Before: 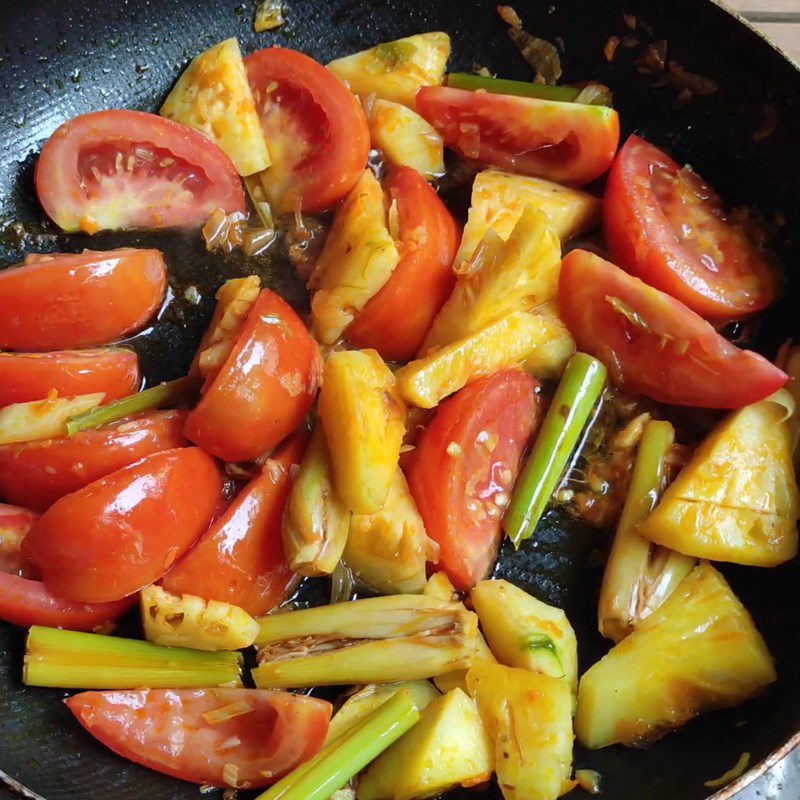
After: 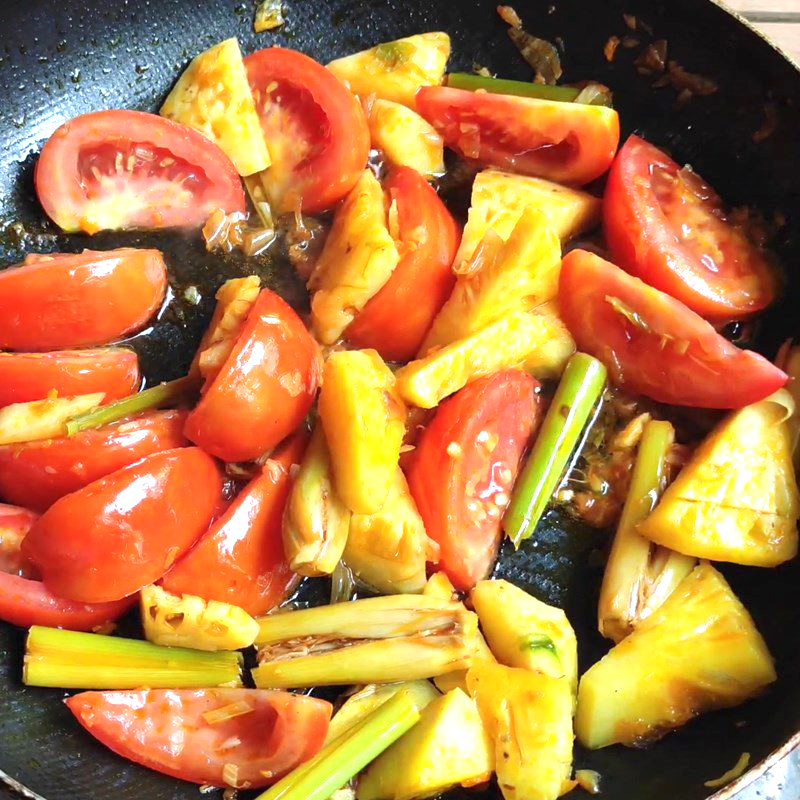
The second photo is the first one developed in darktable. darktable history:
local contrast: mode bilateral grid, contrast 100, coarseness 100, detail 91%, midtone range 0.2
exposure: black level correction 0, exposure 0.9 EV, compensate highlight preservation false
